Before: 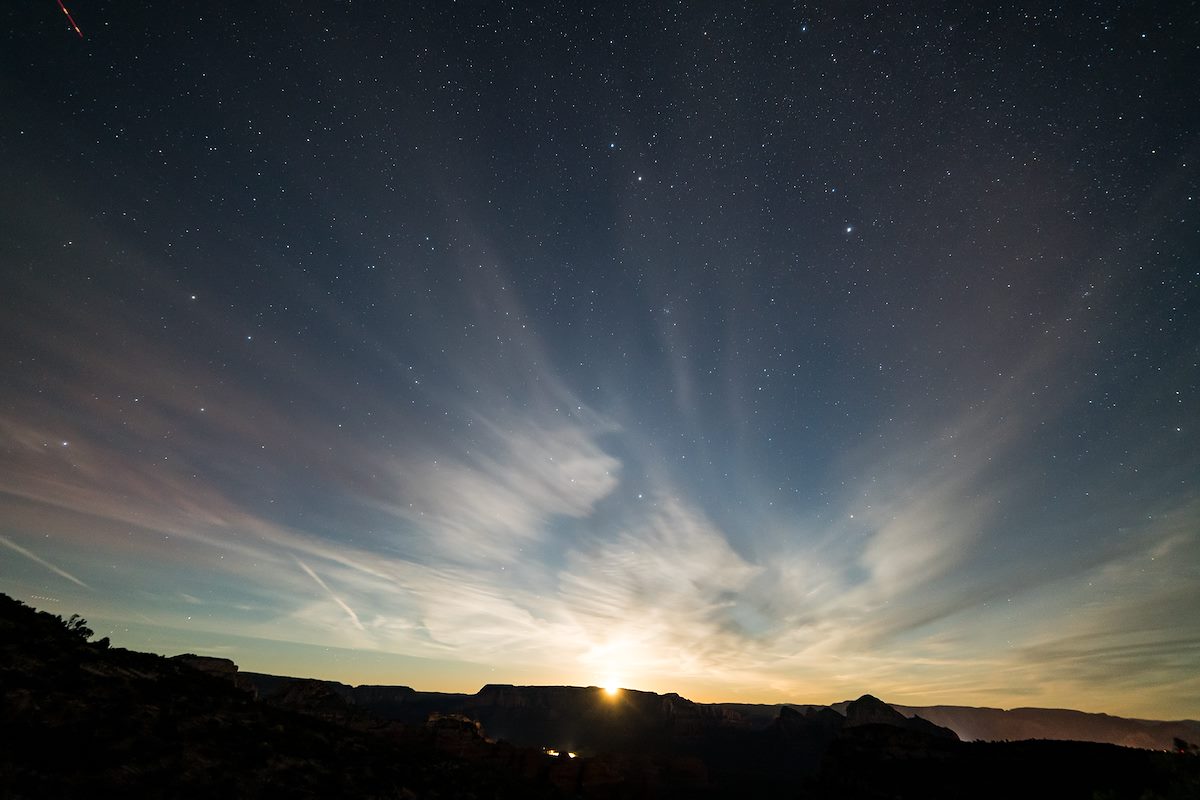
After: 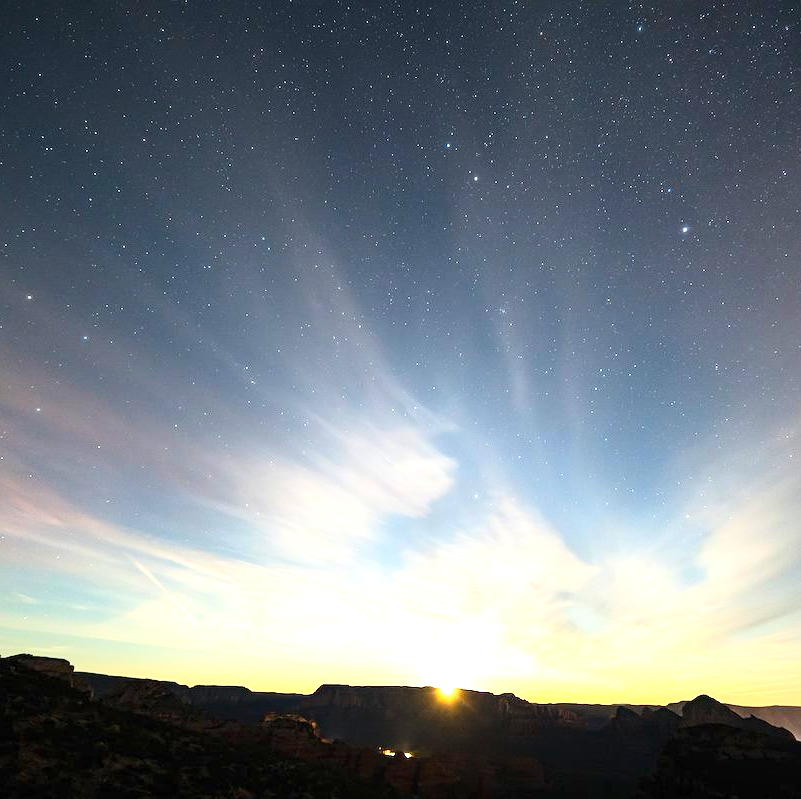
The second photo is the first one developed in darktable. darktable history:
exposure: exposure 1.209 EV, compensate highlight preservation false
crop and rotate: left 13.708%, right 19.468%
contrast brightness saturation: contrast 0.198, brightness 0.15, saturation 0.141
contrast equalizer: octaves 7, y [[0.439, 0.44, 0.442, 0.457, 0.493, 0.498], [0.5 ×6], [0.5 ×6], [0 ×6], [0 ×6]]
